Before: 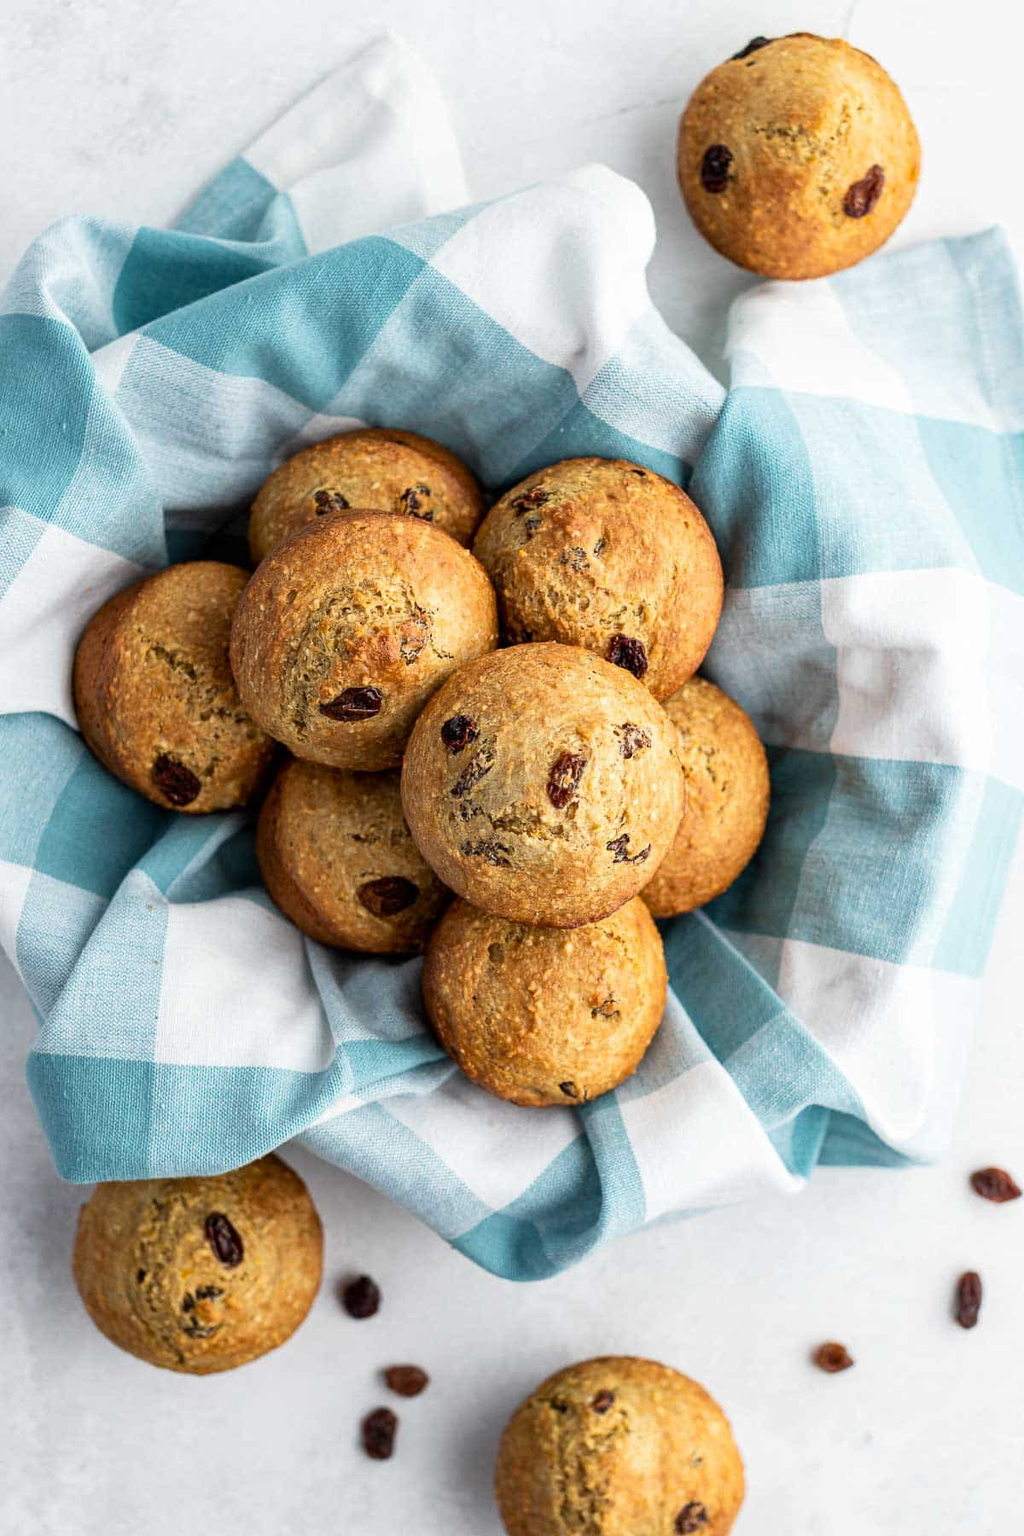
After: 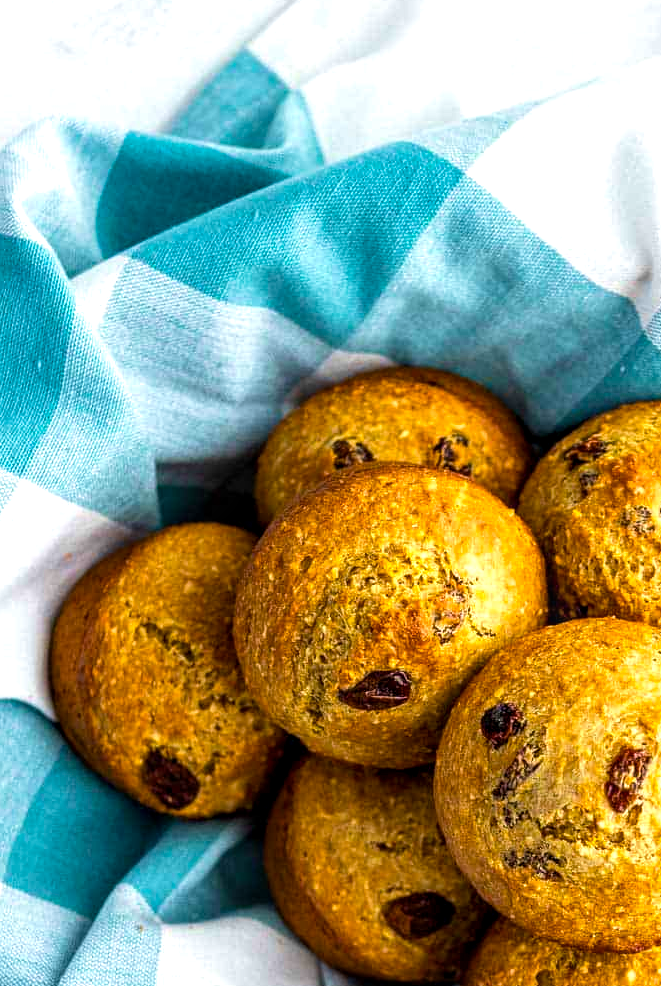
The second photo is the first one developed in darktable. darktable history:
velvia: on, module defaults
local contrast: on, module defaults
crop and rotate: left 3.054%, top 7.505%, right 41.816%, bottom 37.692%
color balance rgb: linear chroma grading › global chroma 15.023%, perceptual saturation grading › global saturation 16.852%, perceptual brilliance grading › highlights 10.042%, perceptual brilliance grading › mid-tones 4.785%, global vibrance 18.714%
